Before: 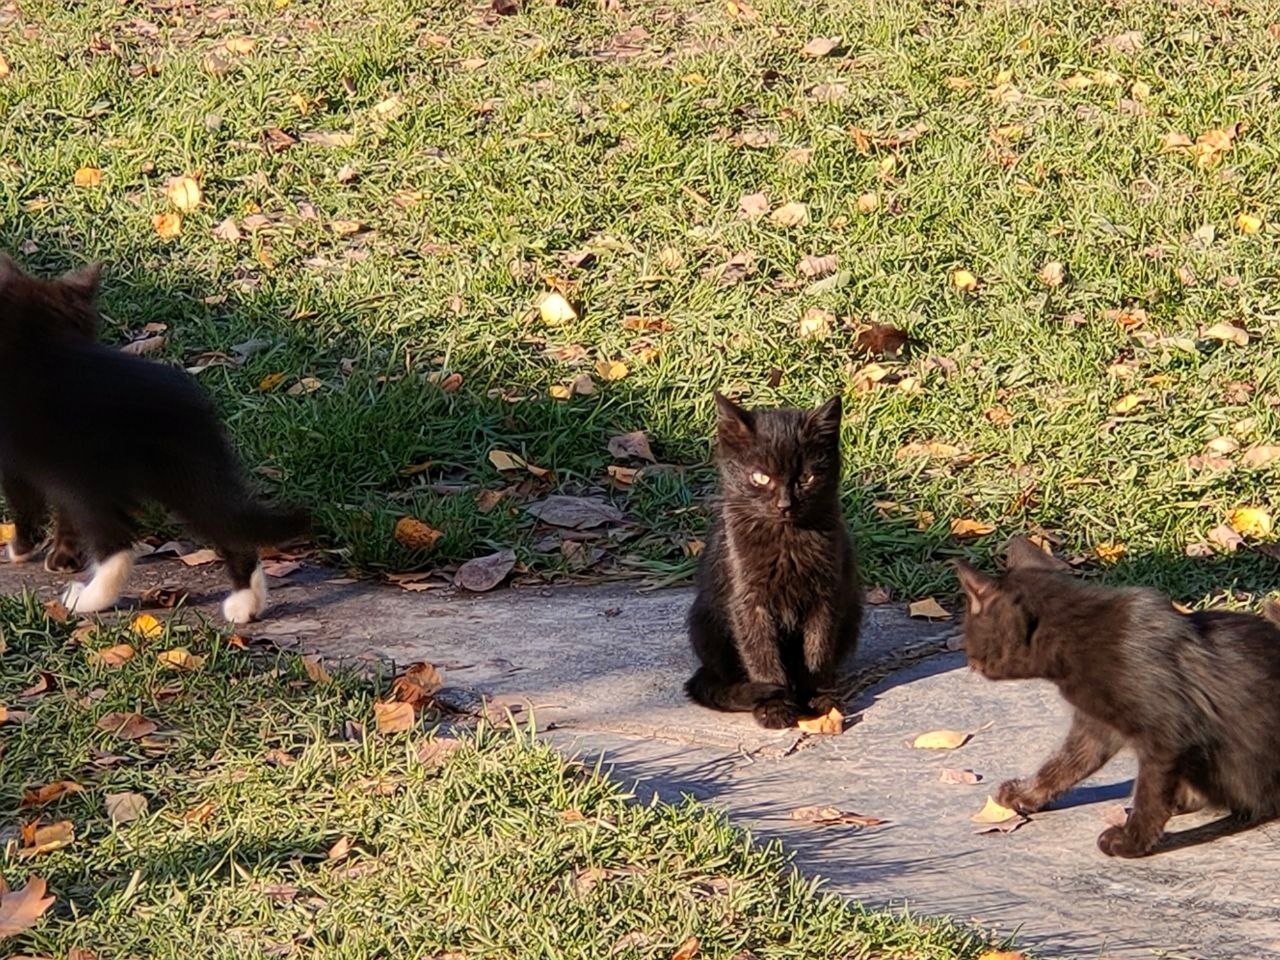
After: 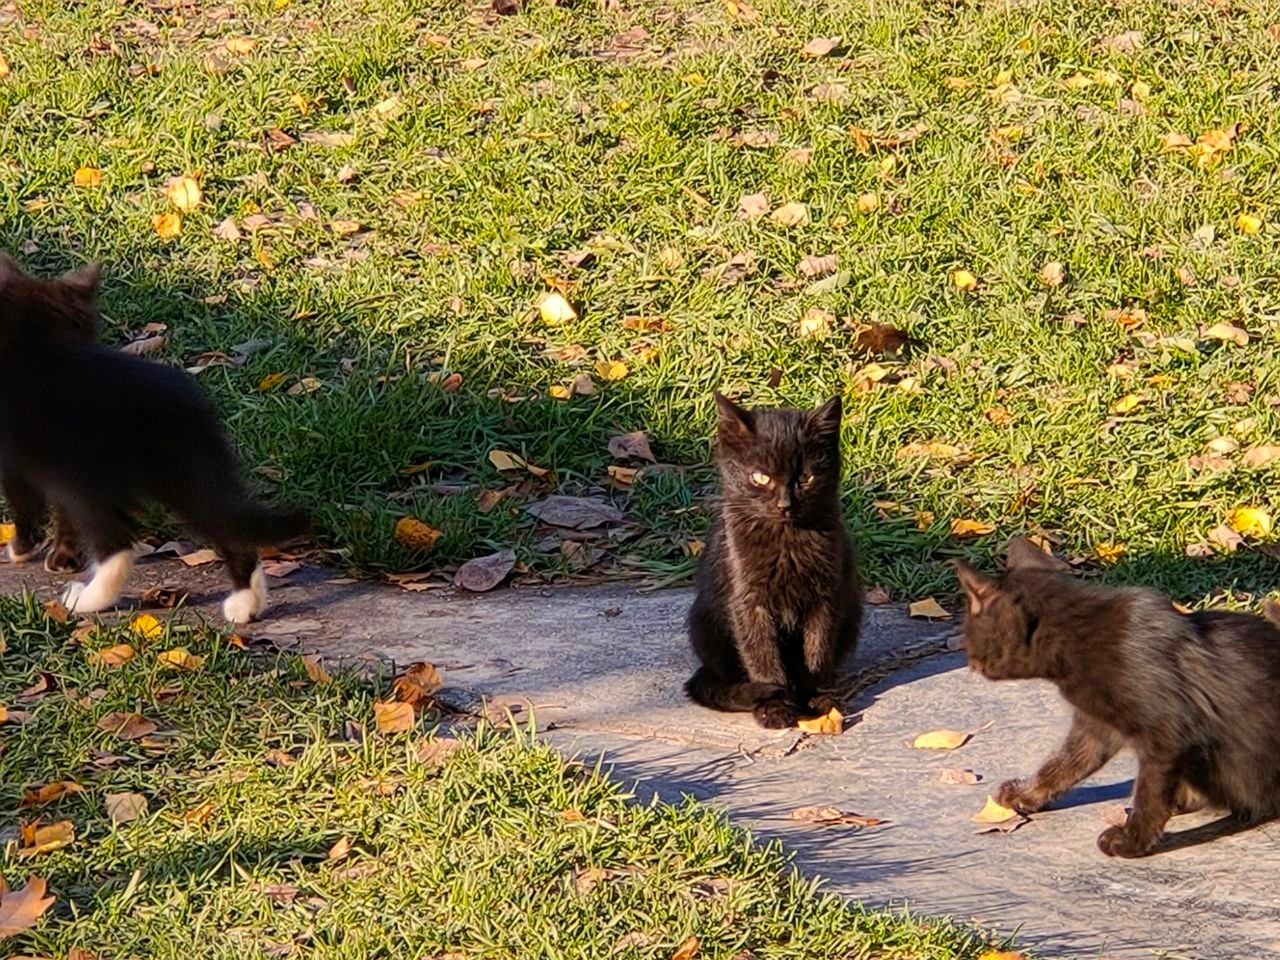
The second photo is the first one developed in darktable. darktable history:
color balance rgb: perceptual saturation grading › global saturation 29.872%, global vibrance 25.448%
contrast brightness saturation: saturation -0.157
